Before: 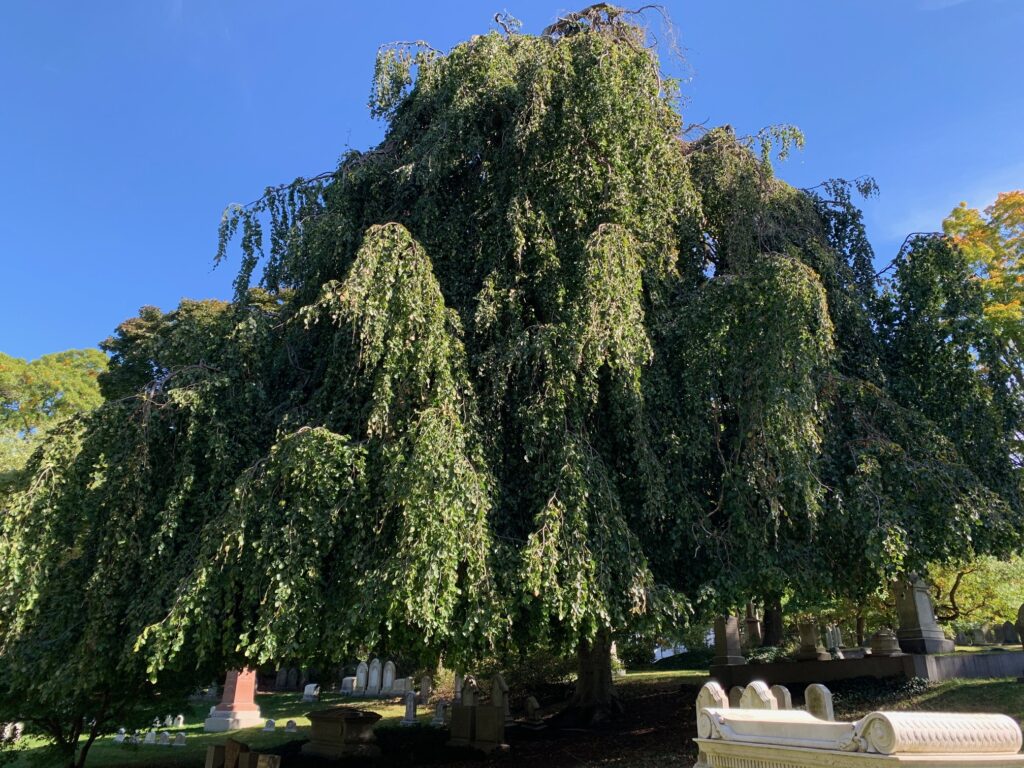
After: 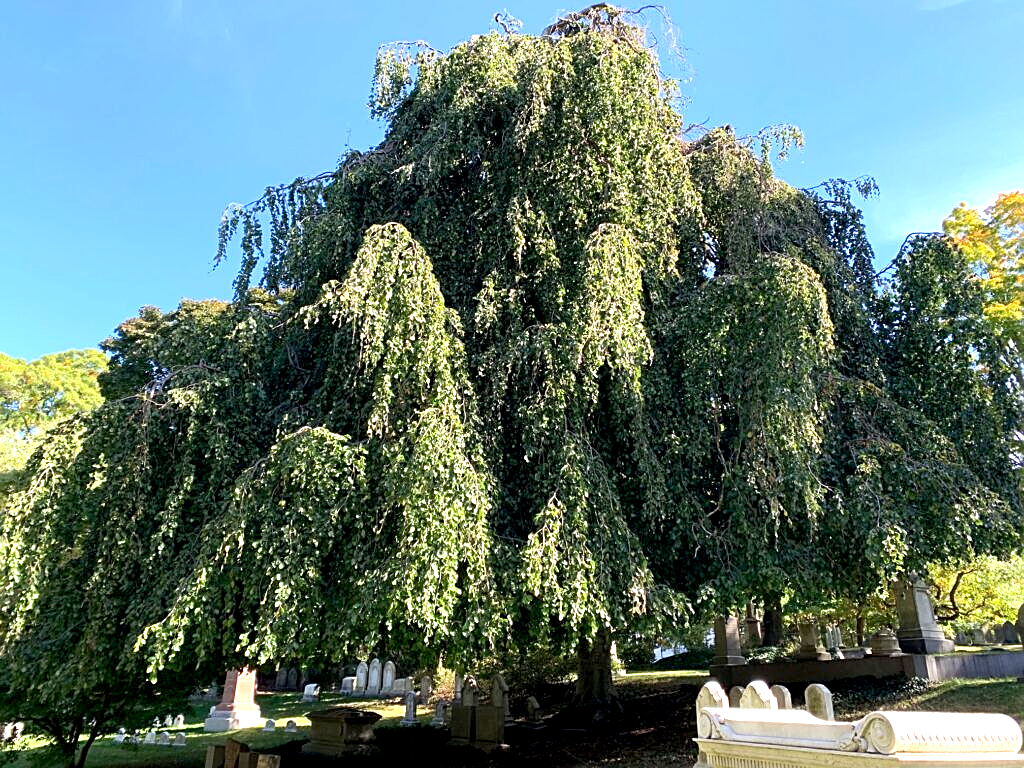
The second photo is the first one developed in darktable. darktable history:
exposure: black level correction 0, exposure 1.1 EV, compensate highlight preservation false
sharpen: on, module defaults
